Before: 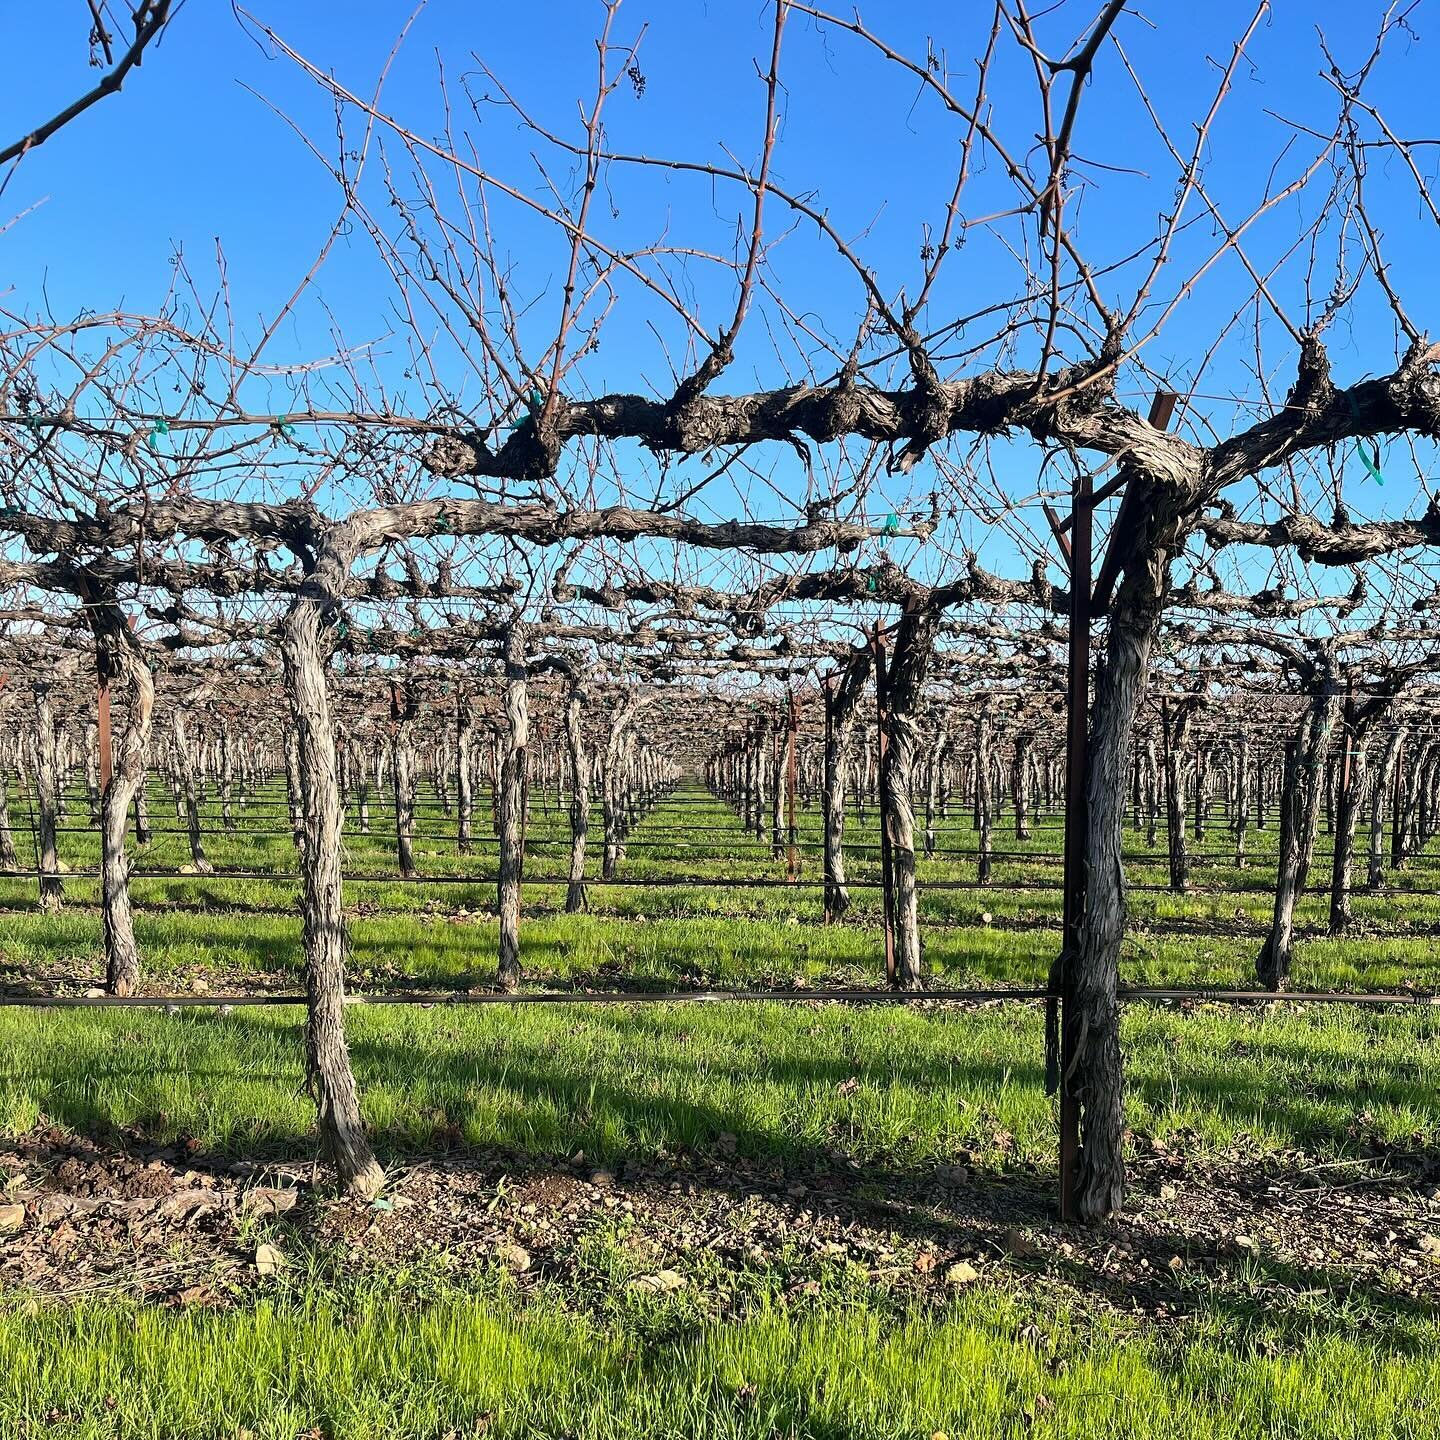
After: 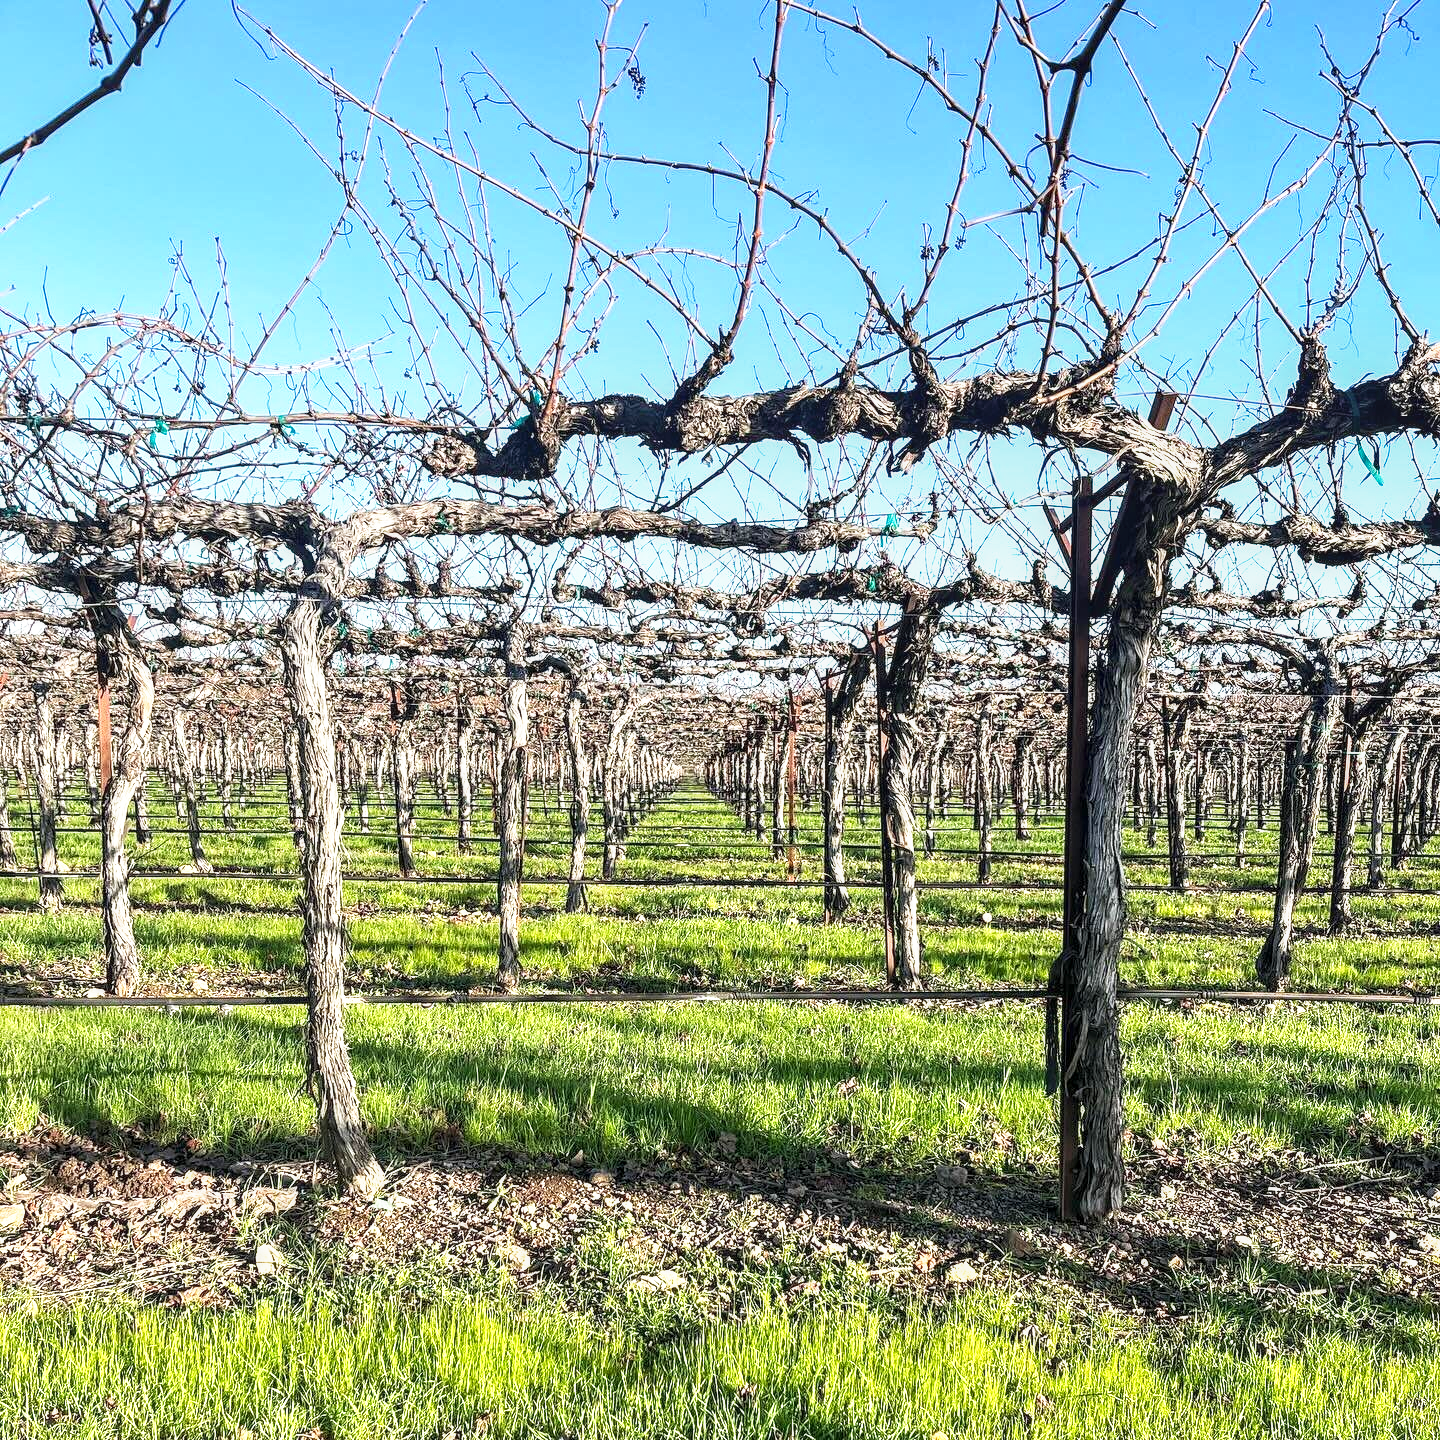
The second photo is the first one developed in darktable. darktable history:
tone equalizer: edges refinement/feathering 500, mask exposure compensation -1.57 EV, preserve details no
local contrast: detail 130%
base curve: curves: ch0 [(0, 0) (0.495, 0.917) (1, 1)], preserve colors none
